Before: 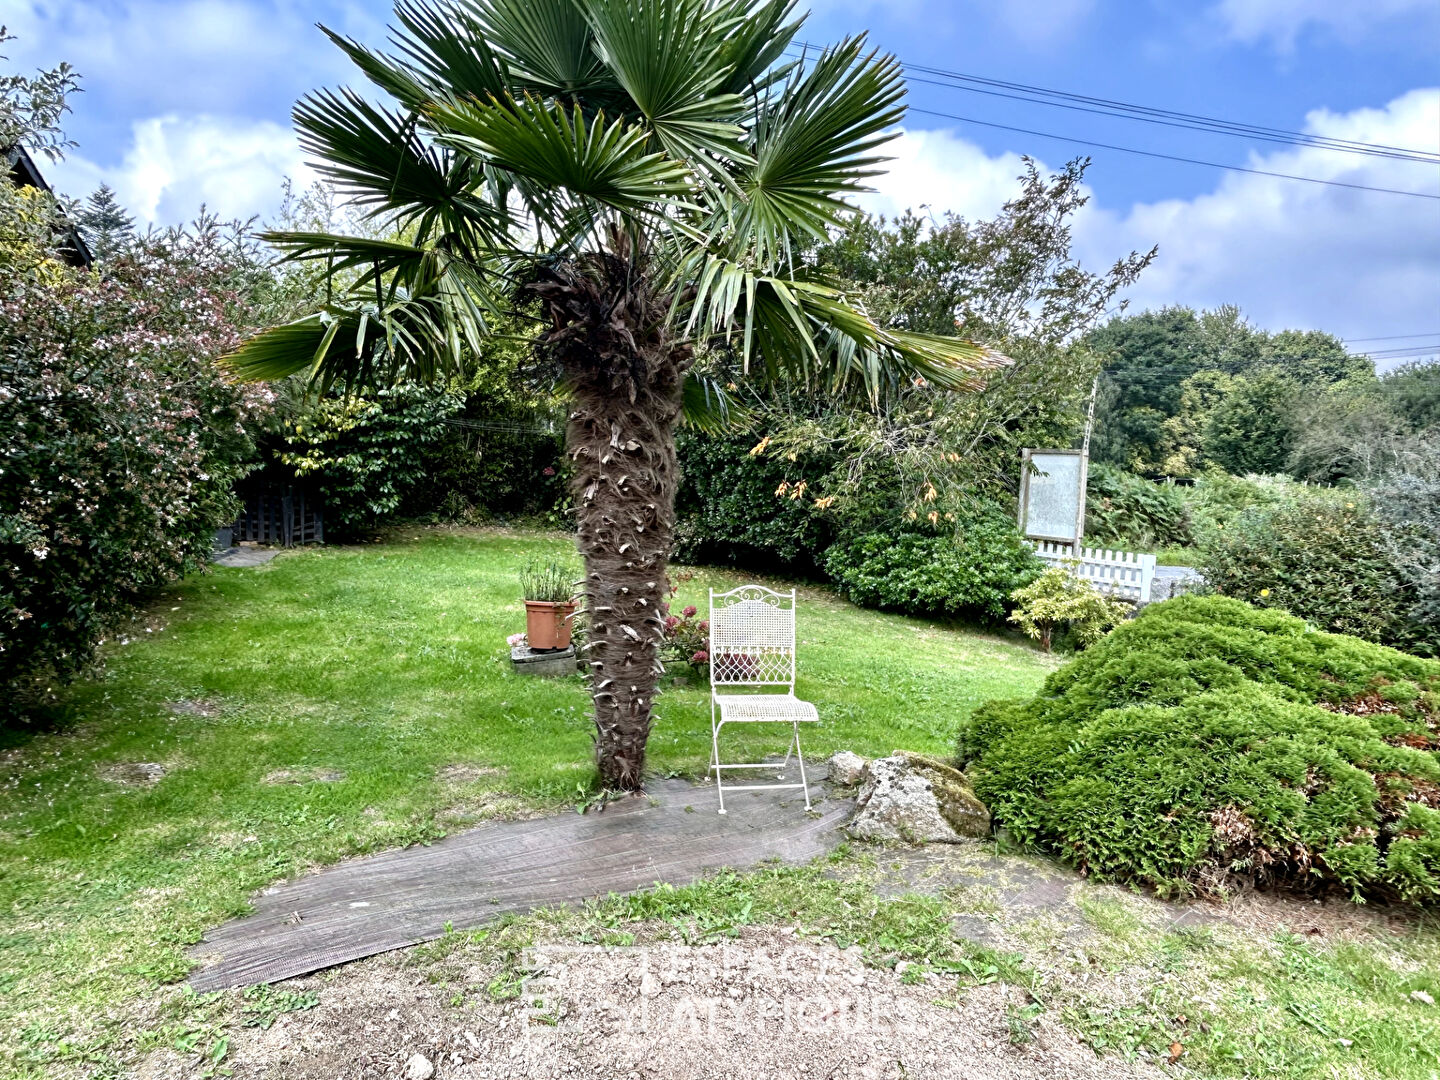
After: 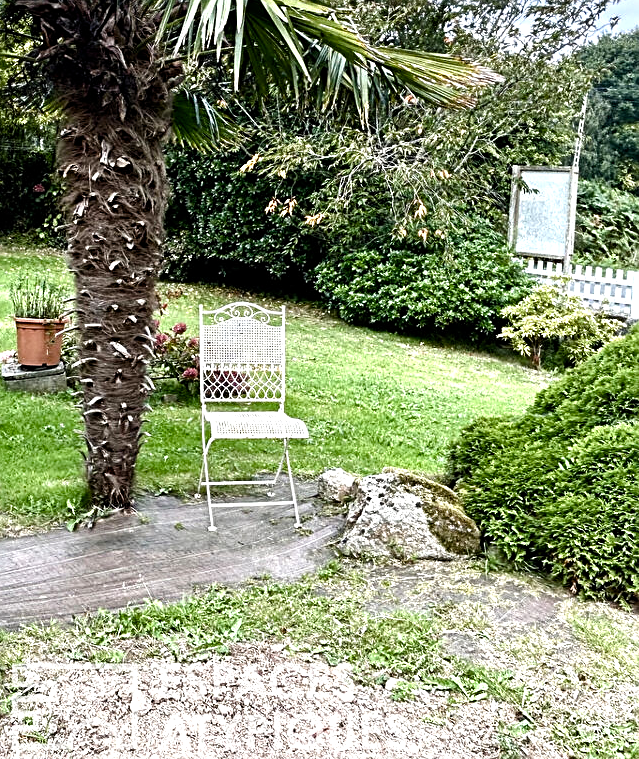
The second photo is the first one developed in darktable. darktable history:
sharpen: on, module defaults
color balance rgb: shadows lift › luminance -20%, power › hue 72.24°, highlights gain › luminance 15%, global offset › hue 171.6°, perceptual saturation grading › highlights -30%, perceptual saturation grading › shadows 20%, global vibrance 30%, contrast 10%
crop: left 35.432%, top 26.233%, right 20.145%, bottom 3.432%
